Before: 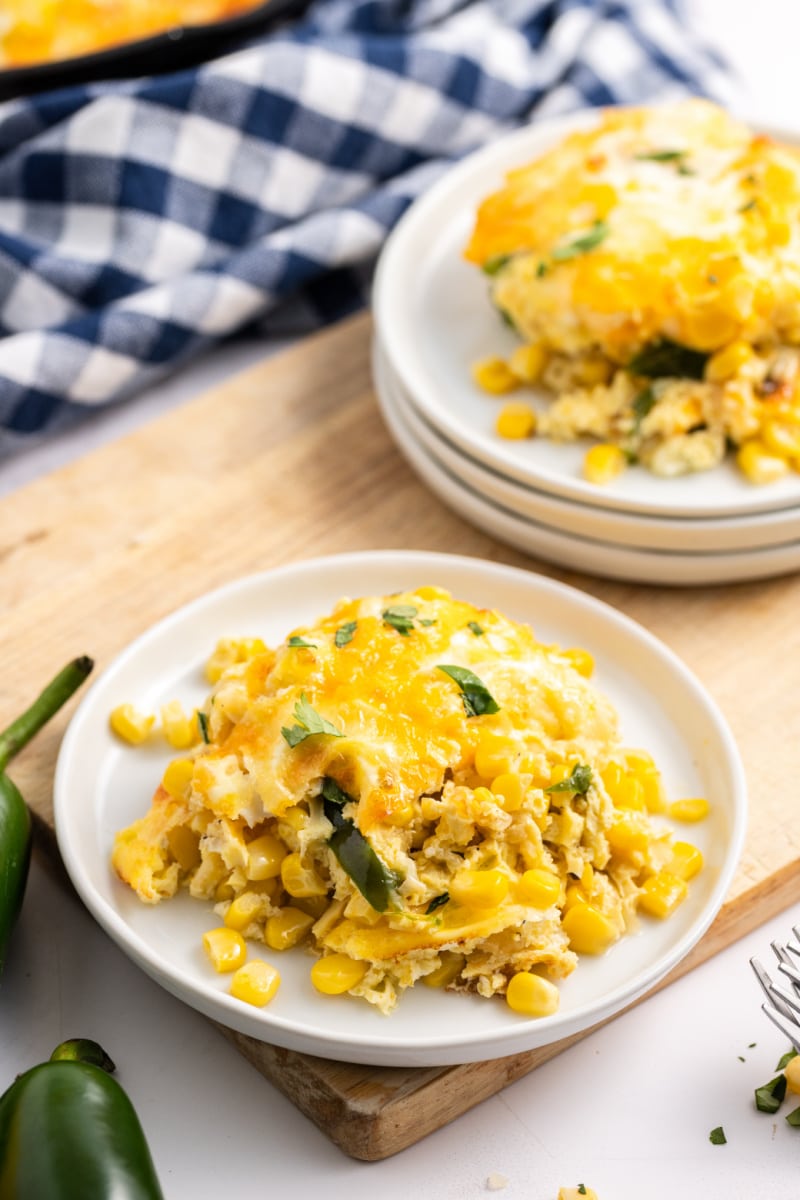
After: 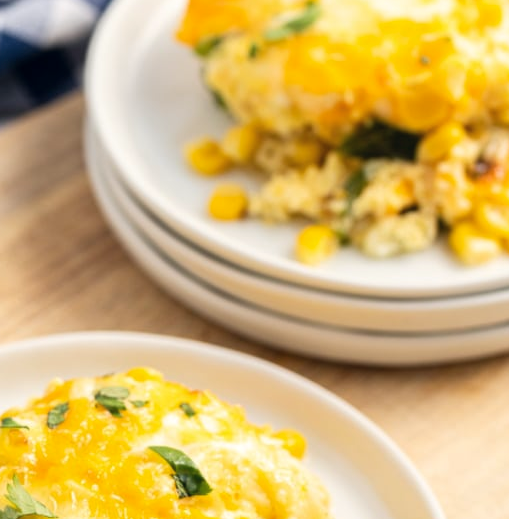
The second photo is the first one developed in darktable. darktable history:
crop: left 36.005%, top 18.293%, right 0.31%, bottom 38.444%
color correction: highlights a* 0.207, highlights b* 2.7, shadows a* -0.874, shadows b* -4.78
